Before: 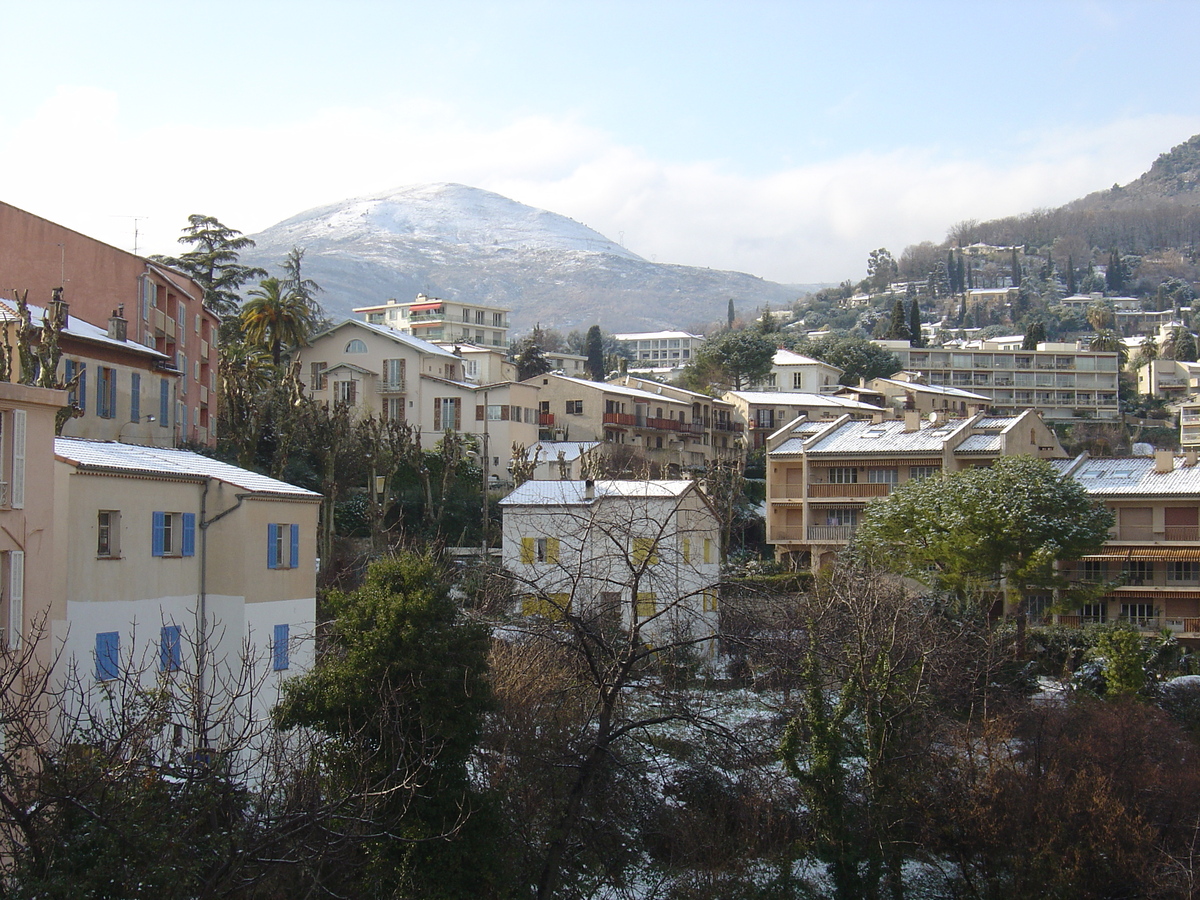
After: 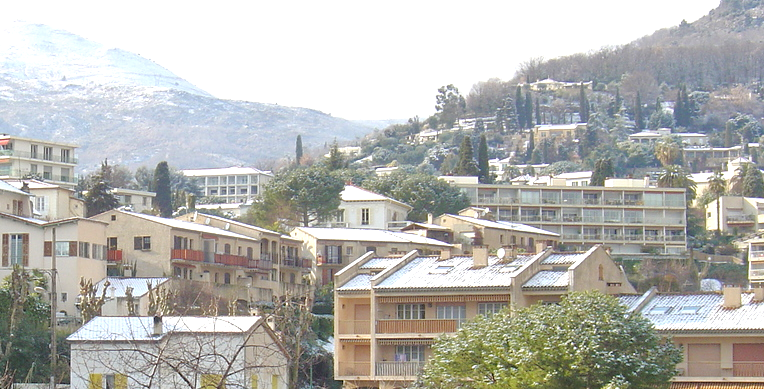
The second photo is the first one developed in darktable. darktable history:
tone equalizer: -7 EV 0.15 EV, -6 EV 0.6 EV, -5 EV 1.15 EV, -4 EV 1.33 EV, -3 EV 1.15 EV, -2 EV 0.6 EV, -1 EV 0.15 EV, mask exposure compensation -0.5 EV
crop: left 36.005%, top 18.293%, right 0.31%, bottom 38.444%
exposure: exposure 0.6 EV, compensate highlight preservation false
